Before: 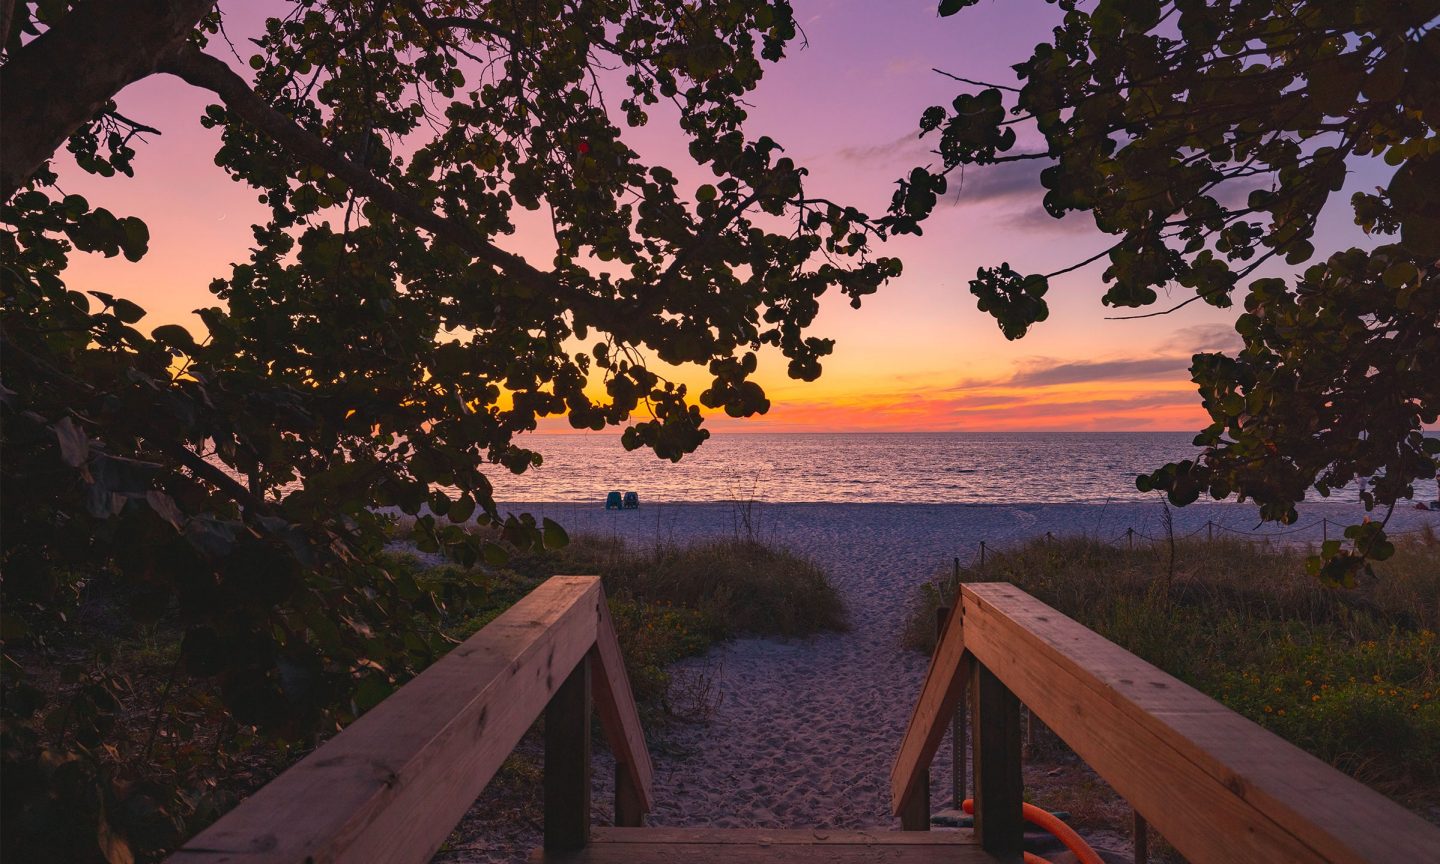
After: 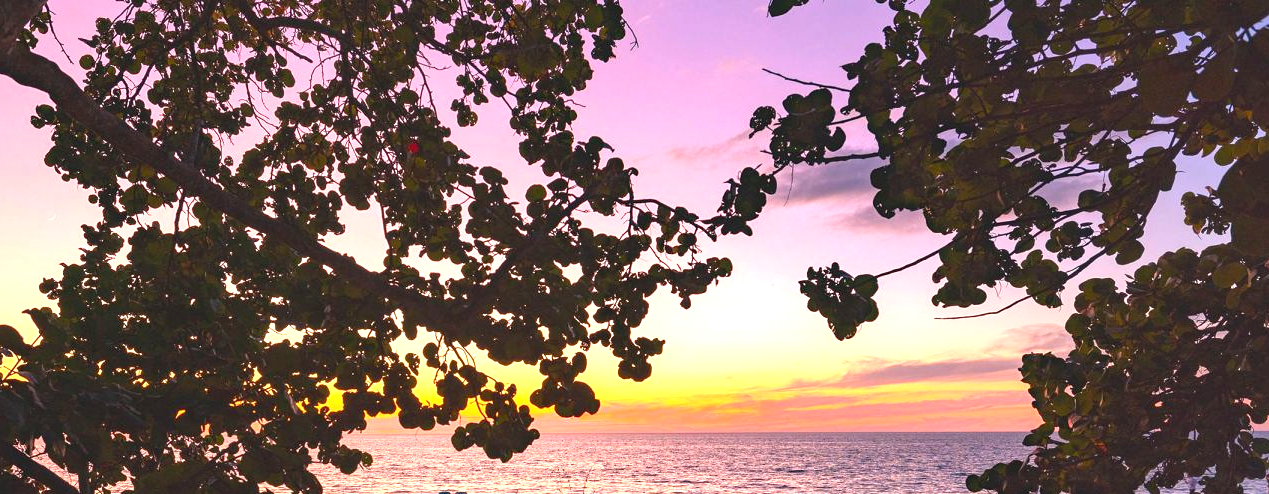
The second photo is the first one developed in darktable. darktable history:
exposure: exposure 1.2 EV, compensate highlight preservation false
crop and rotate: left 11.812%, bottom 42.776%
